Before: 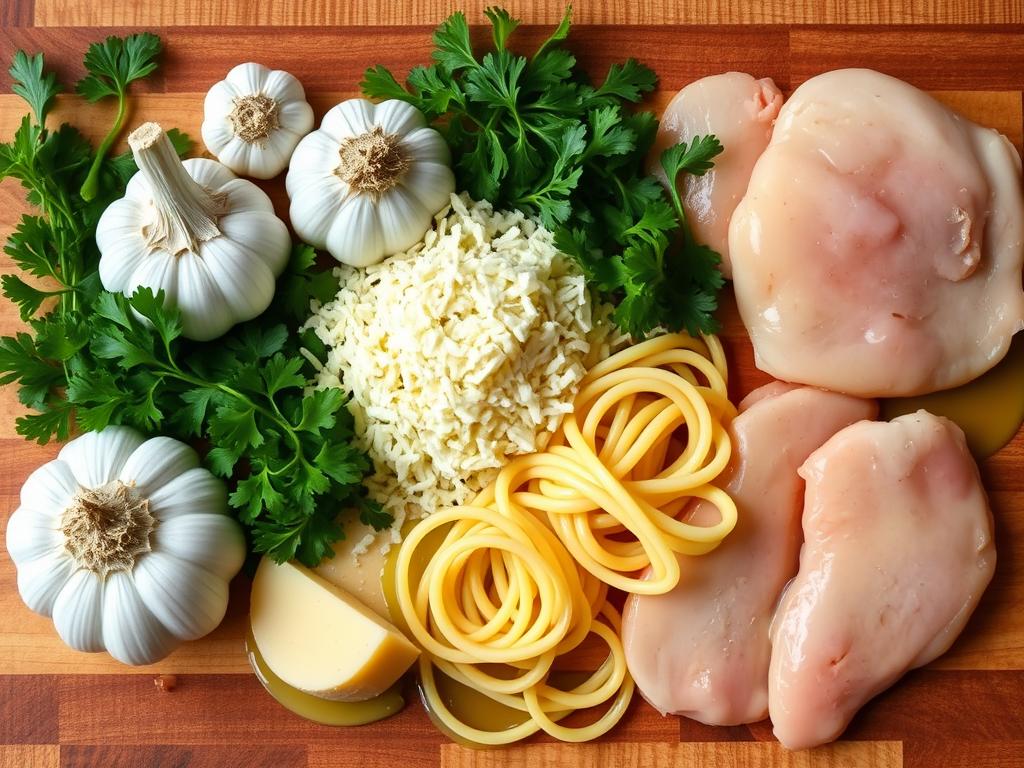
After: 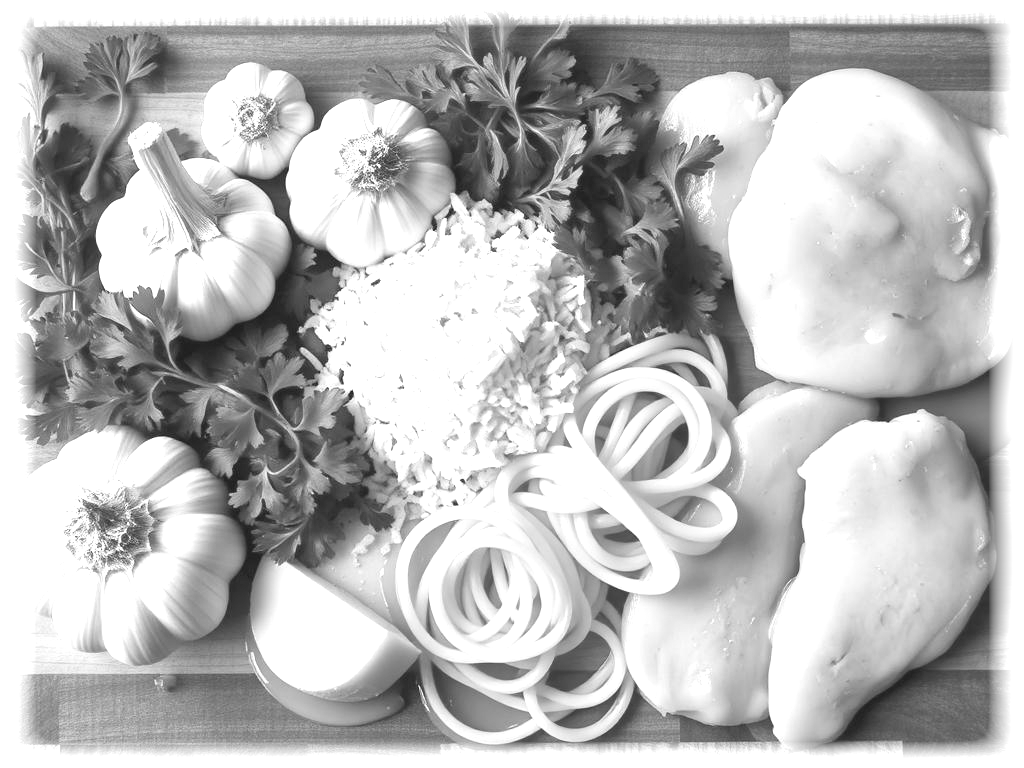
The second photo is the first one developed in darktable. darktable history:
exposure: black level correction 0, exposure 1.4 EV, compensate highlight preservation false
vignetting: fall-off start 93%, fall-off radius 5%, brightness 1, saturation -0.49, automatic ratio true, width/height ratio 1.332, shape 0.04, unbound false
monochrome: size 1
contrast brightness saturation: contrast -0.15, brightness 0.05, saturation -0.12
